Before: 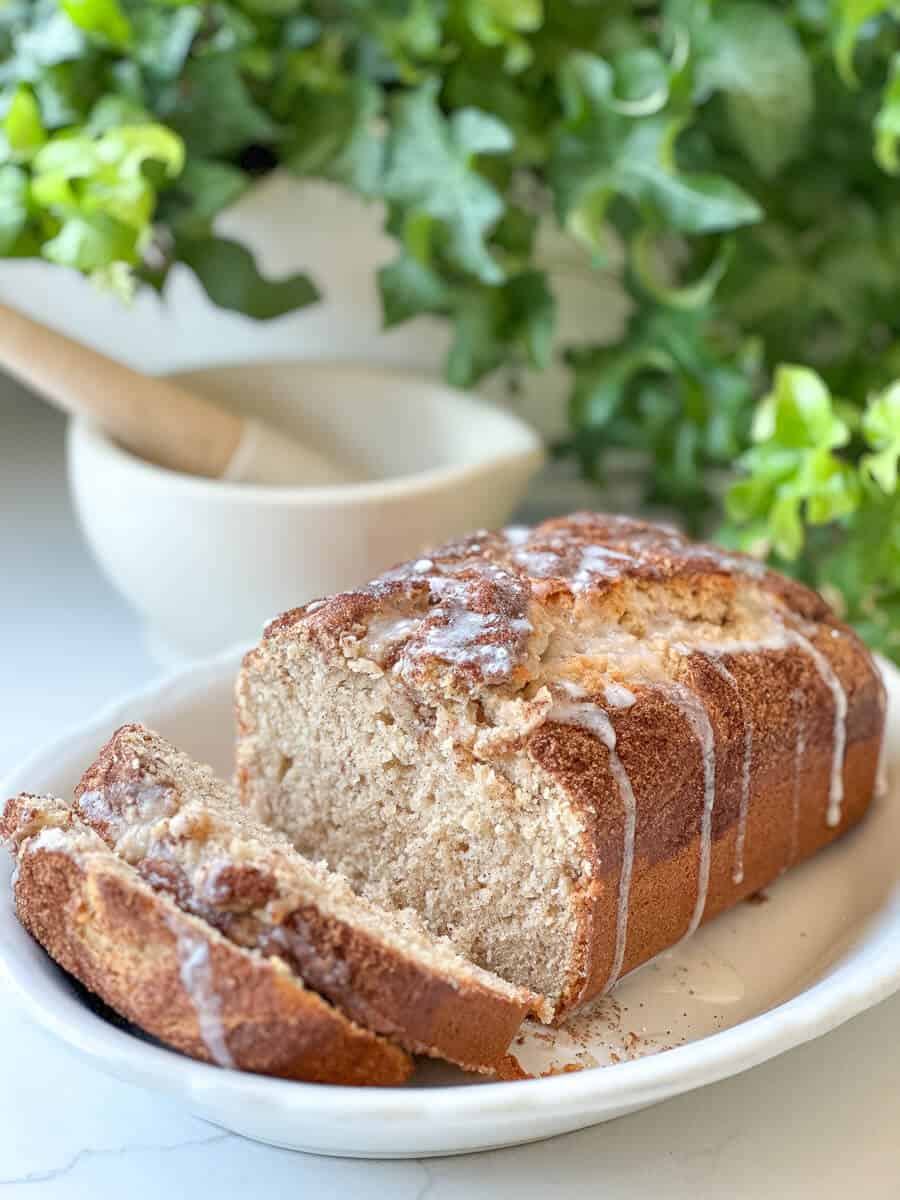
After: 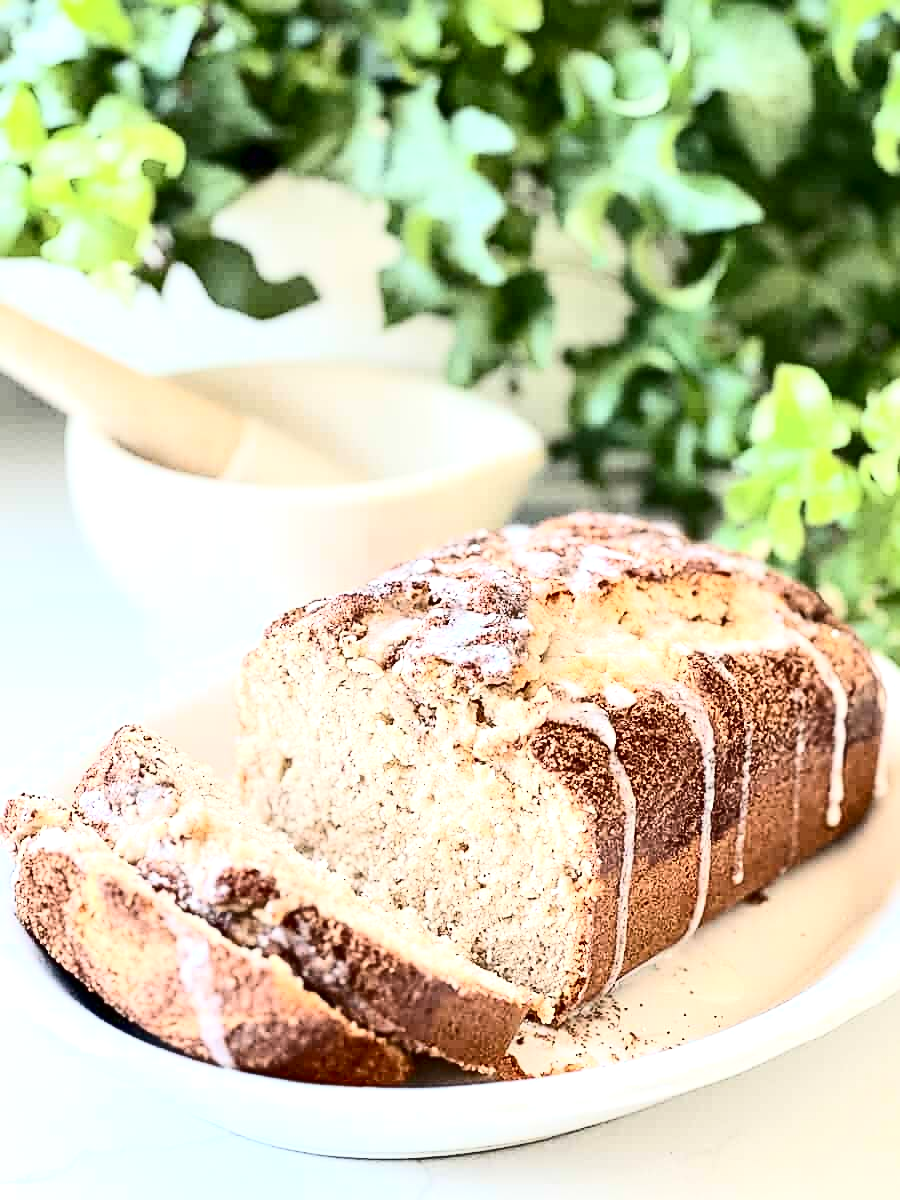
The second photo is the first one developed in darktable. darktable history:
exposure: exposure 0.7 EV, compensate highlight preservation false
contrast brightness saturation: contrast 0.5, saturation -0.1
sharpen: on, module defaults
